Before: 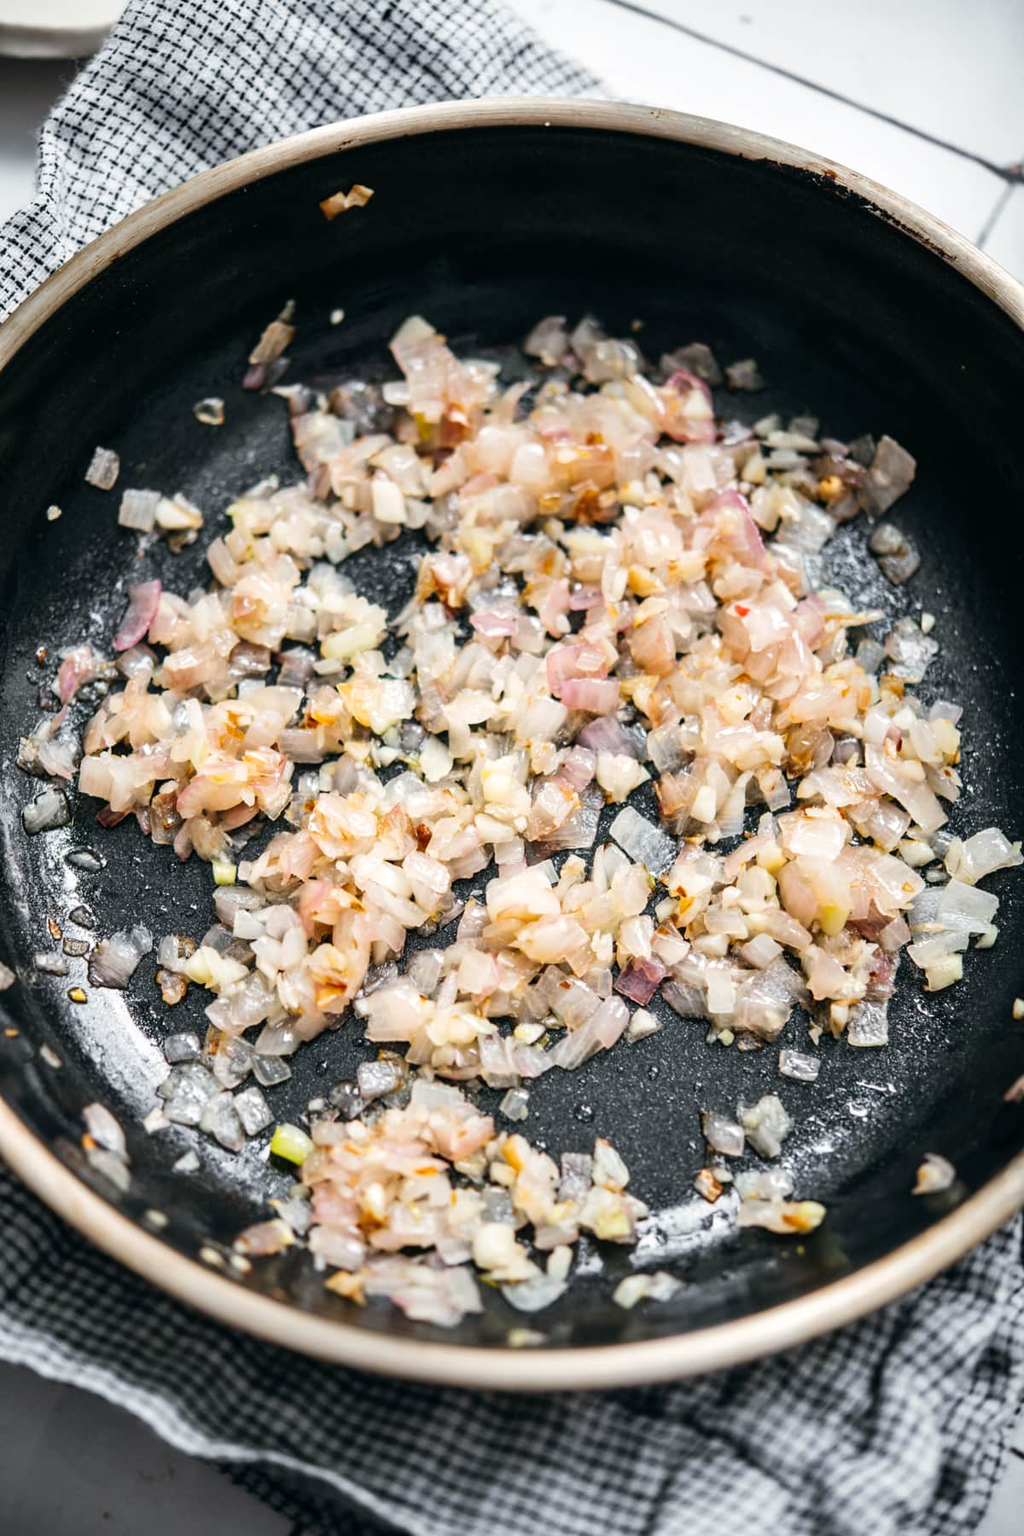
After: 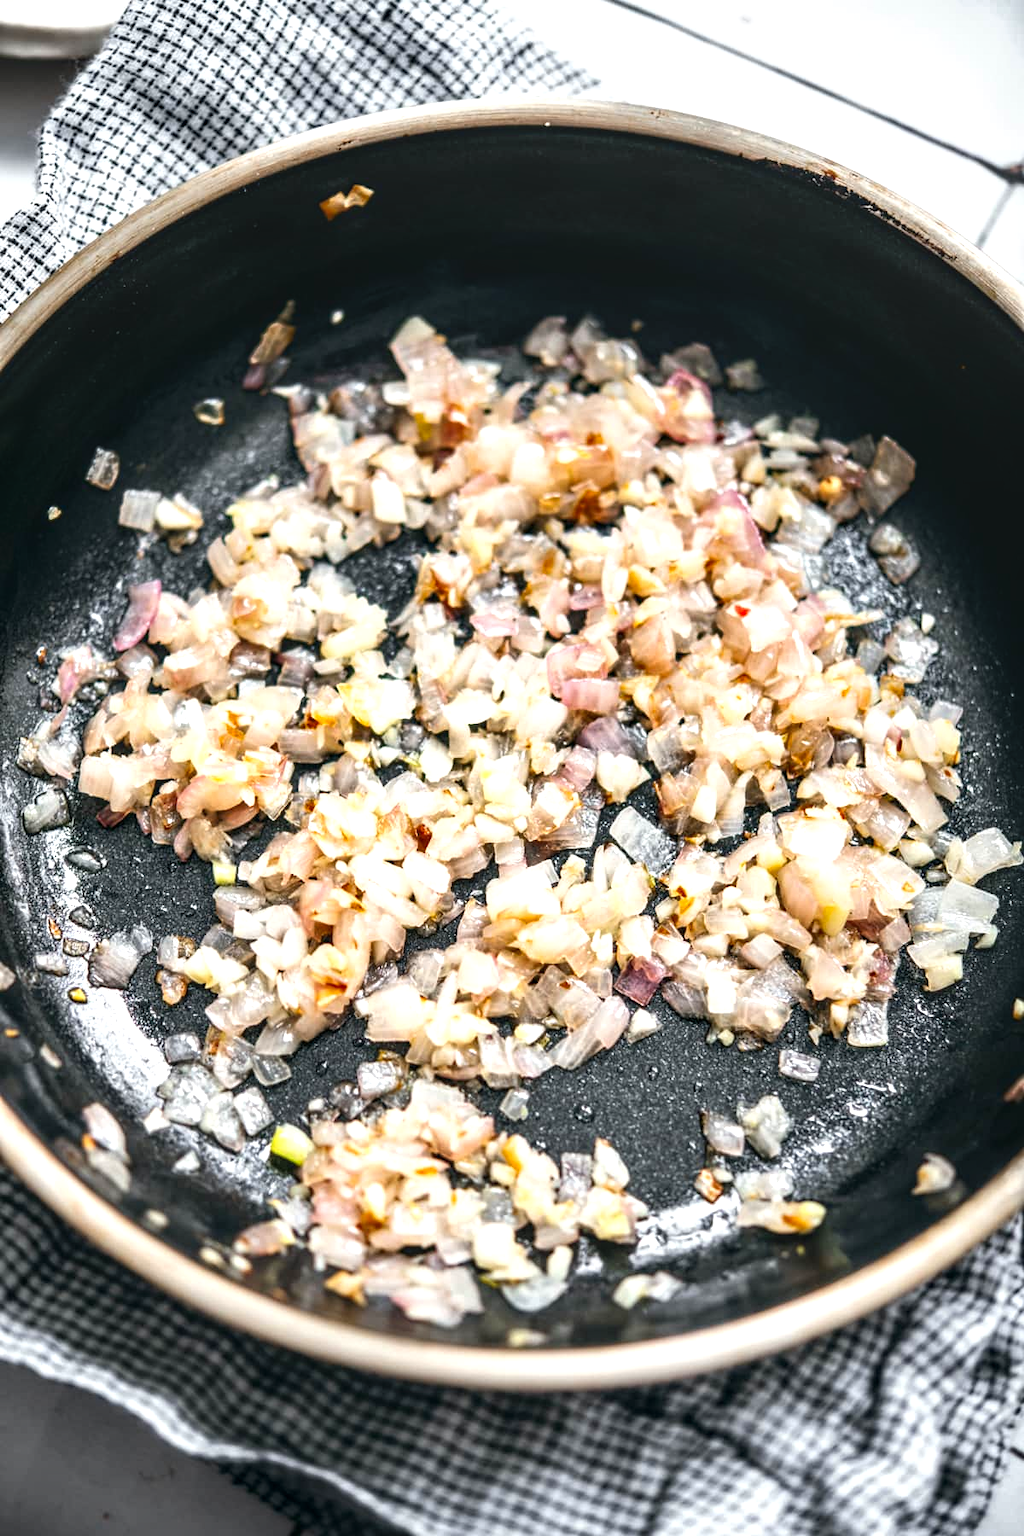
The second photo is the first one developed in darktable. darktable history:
exposure: exposure 0.562 EV, compensate highlight preservation false
local contrast: on, module defaults
shadows and highlights: shadows -88.29, highlights -35.36, soften with gaussian
